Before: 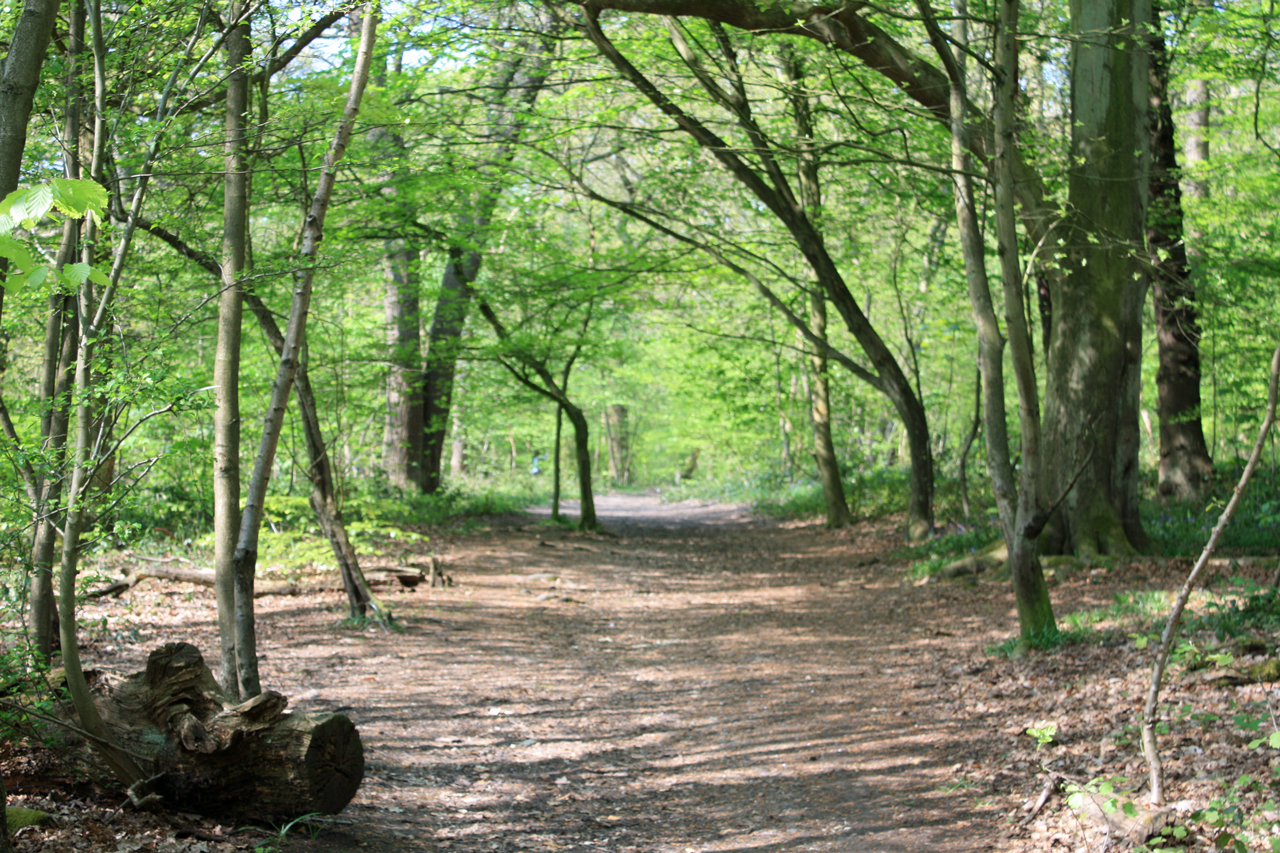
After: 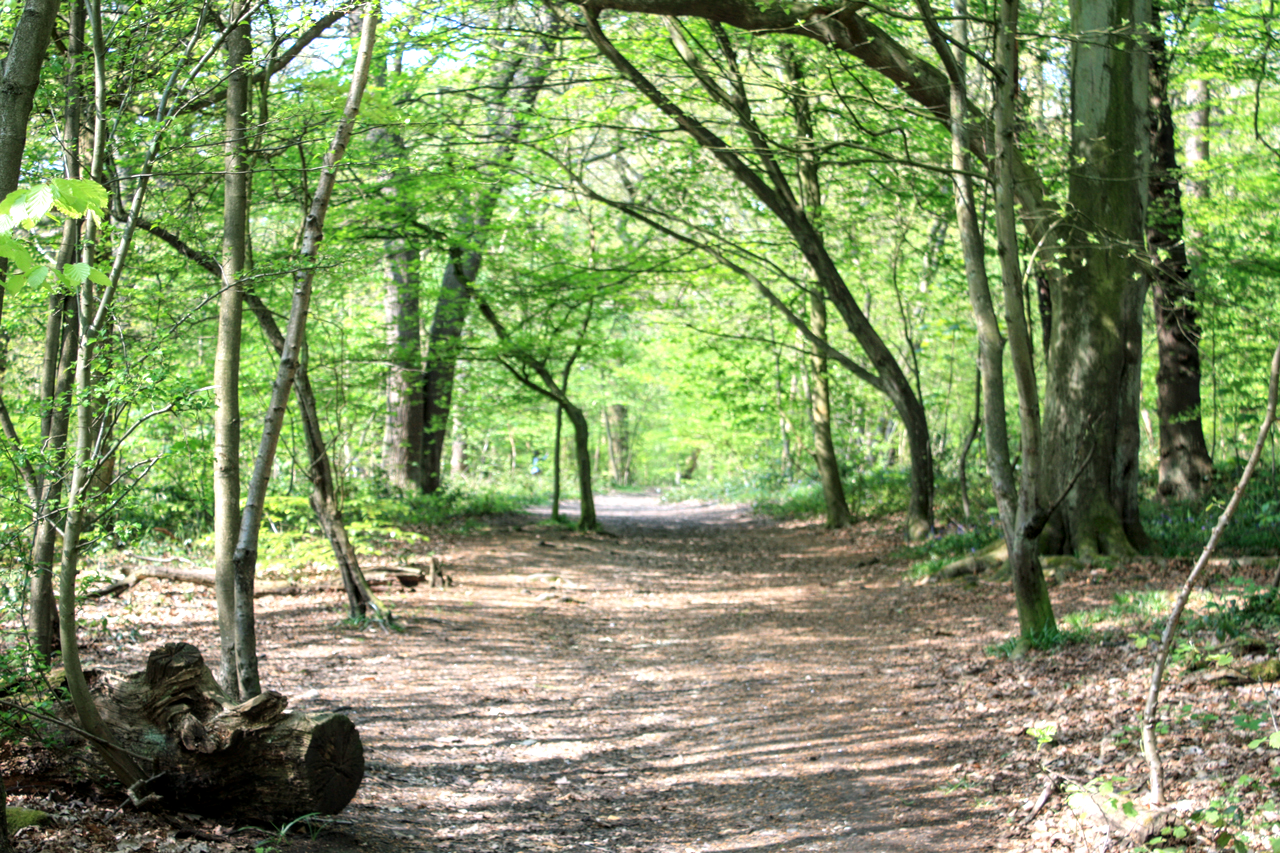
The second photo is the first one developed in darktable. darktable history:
tone equalizer: -8 EV -0.415 EV, -7 EV -0.356 EV, -6 EV -0.324 EV, -5 EV -0.195 EV, -3 EV 0.236 EV, -2 EV 0.337 EV, -1 EV 0.413 EV, +0 EV 0.418 EV
local contrast: on, module defaults
